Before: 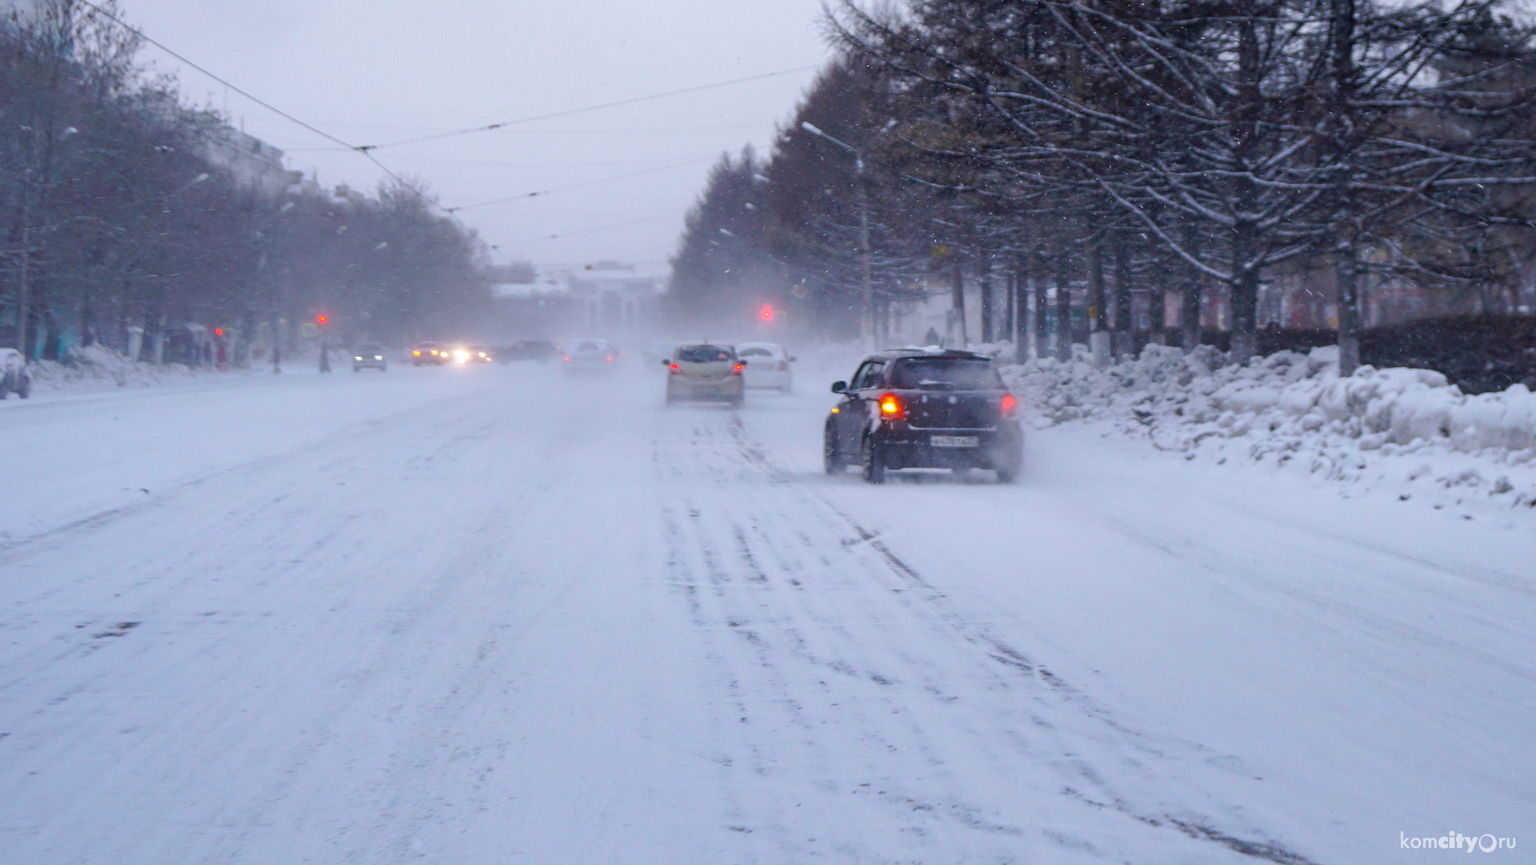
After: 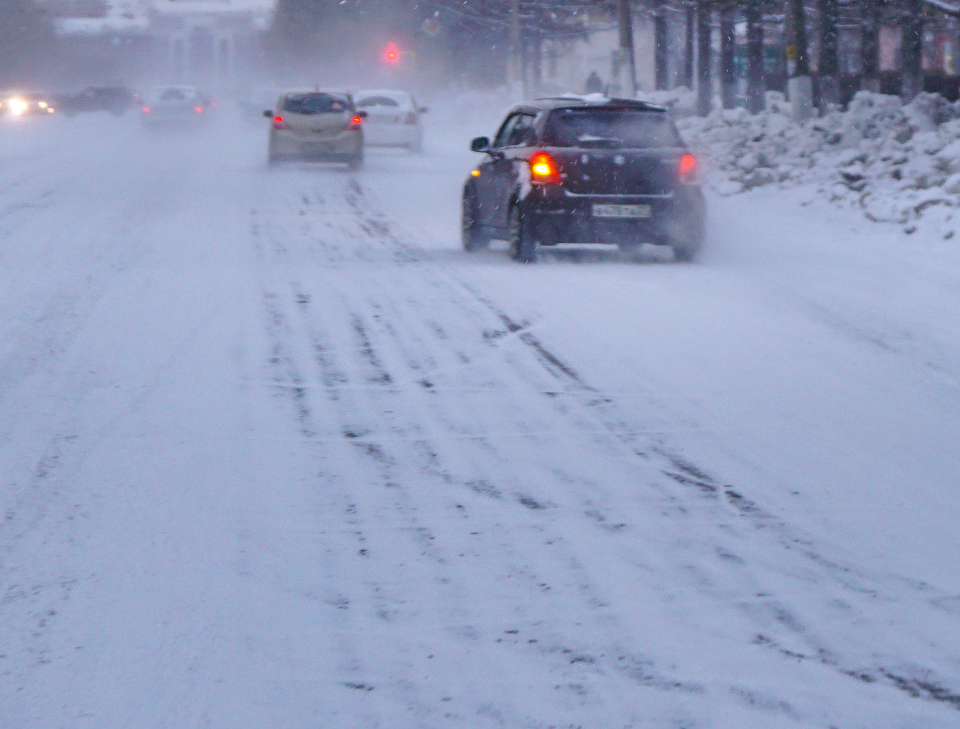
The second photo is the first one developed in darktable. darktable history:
shadows and highlights: soften with gaussian
crop and rotate: left 29.133%, top 31.195%, right 19.847%
